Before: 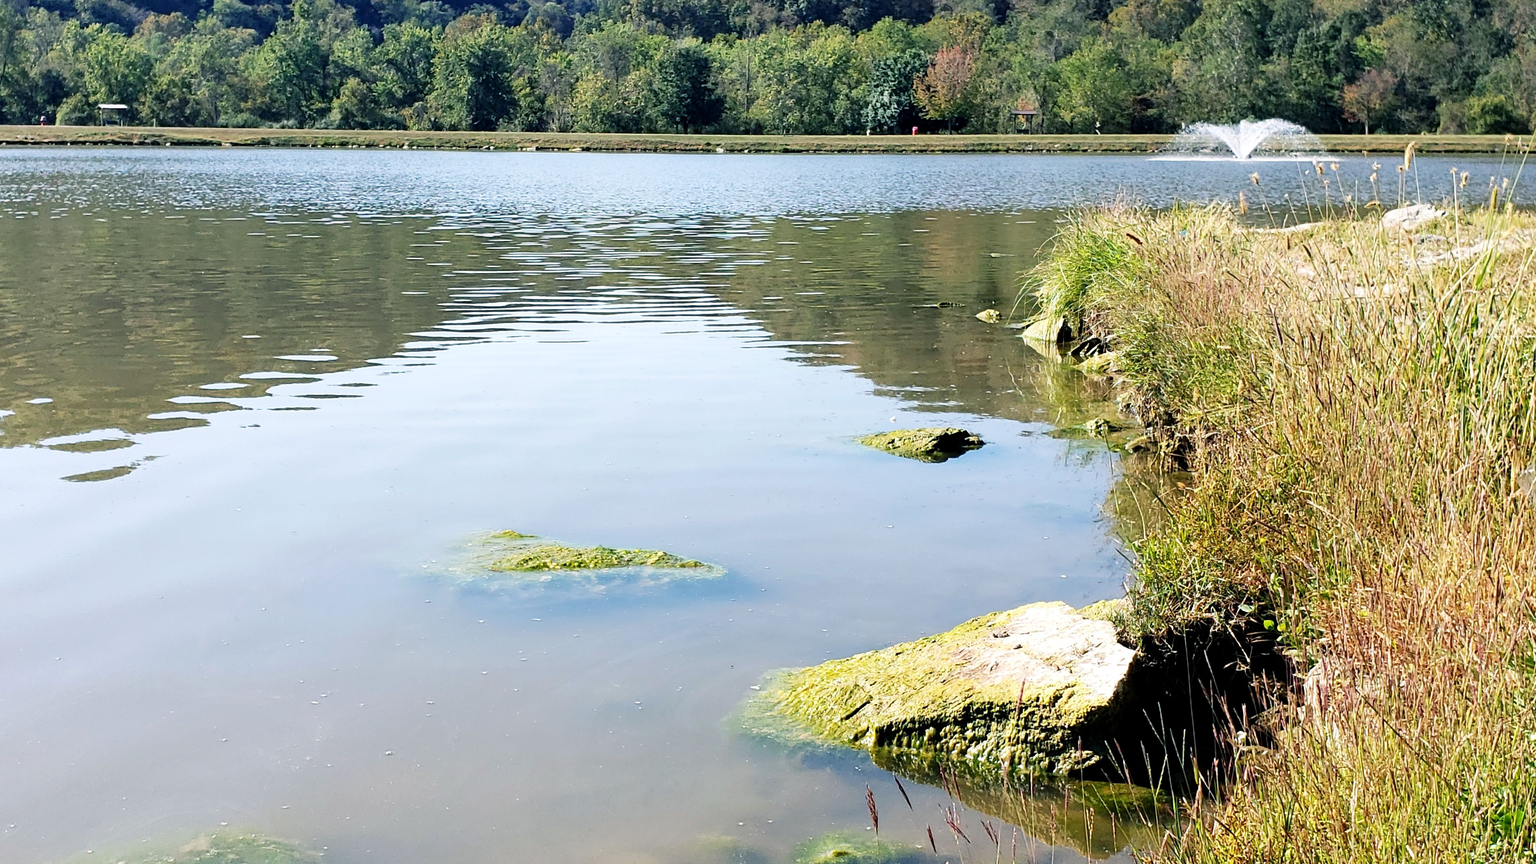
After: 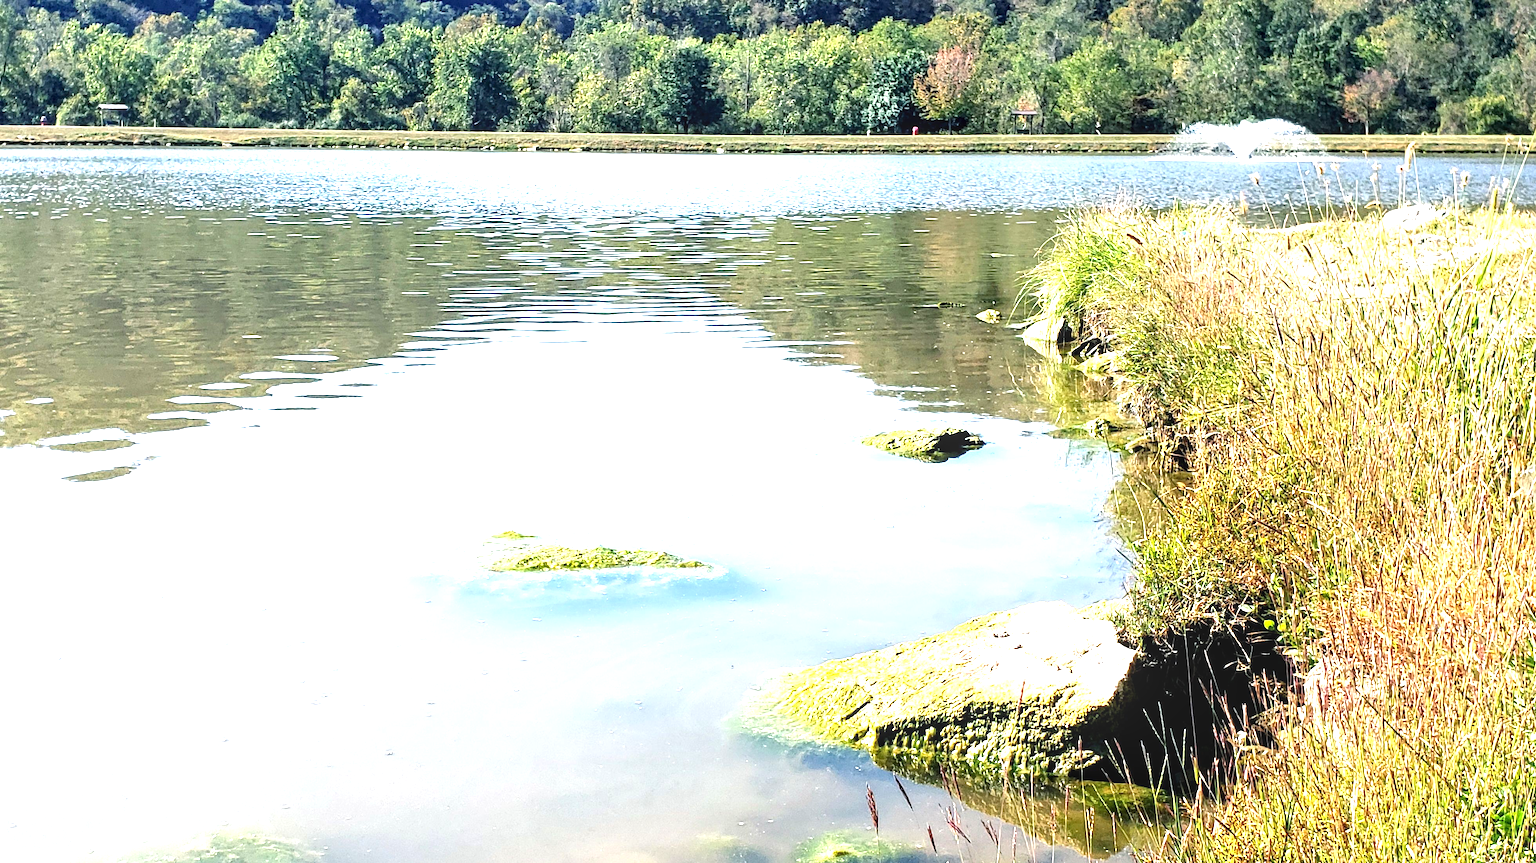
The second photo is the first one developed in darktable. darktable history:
local contrast: on, module defaults
exposure: black level correction 0, exposure 1.095 EV, compensate highlight preservation false
